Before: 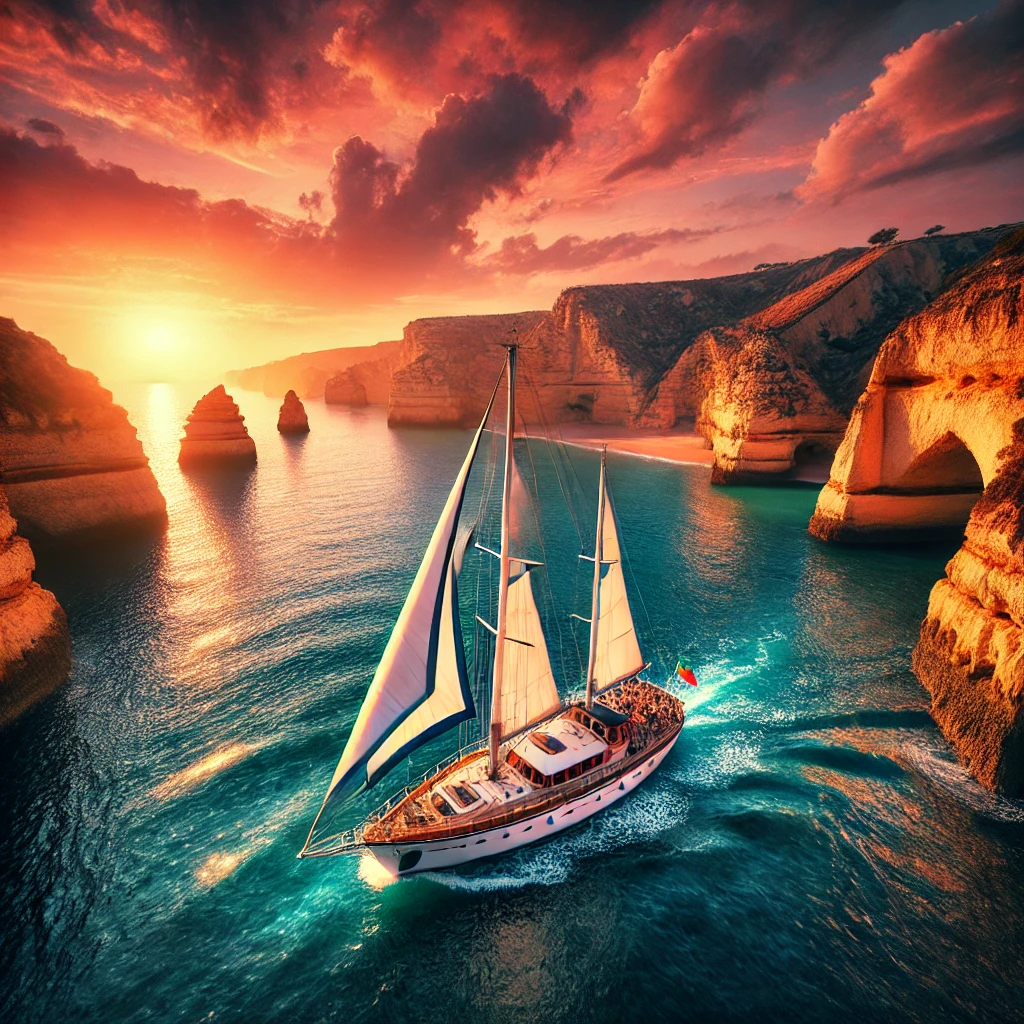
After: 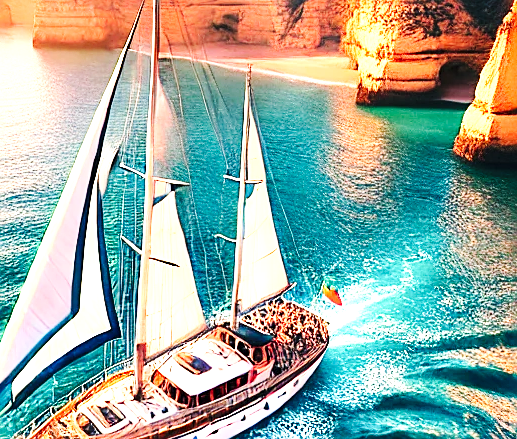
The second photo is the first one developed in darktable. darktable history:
base curve: curves: ch0 [(0, 0) (0.032, 0.025) (0.121, 0.166) (0.206, 0.329) (0.605, 0.79) (1, 1)], preserve colors none
sharpen: on, module defaults
crop: left 34.758%, top 37.125%, right 14.738%, bottom 19.984%
tone equalizer: -8 EV -0.441 EV, -7 EV -0.364 EV, -6 EV -0.319 EV, -5 EV -0.23 EV, -3 EV 0.239 EV, -2 EV 0.361 EV, -1 EV 0.408 EV, +0 EV 0.403 EV, edges refinement/feathering 500, mask exposure compensation -1.57 EV, preserve details no
exposure: black level correction 0, exposure 1 EV, compensate highlight preservation false
